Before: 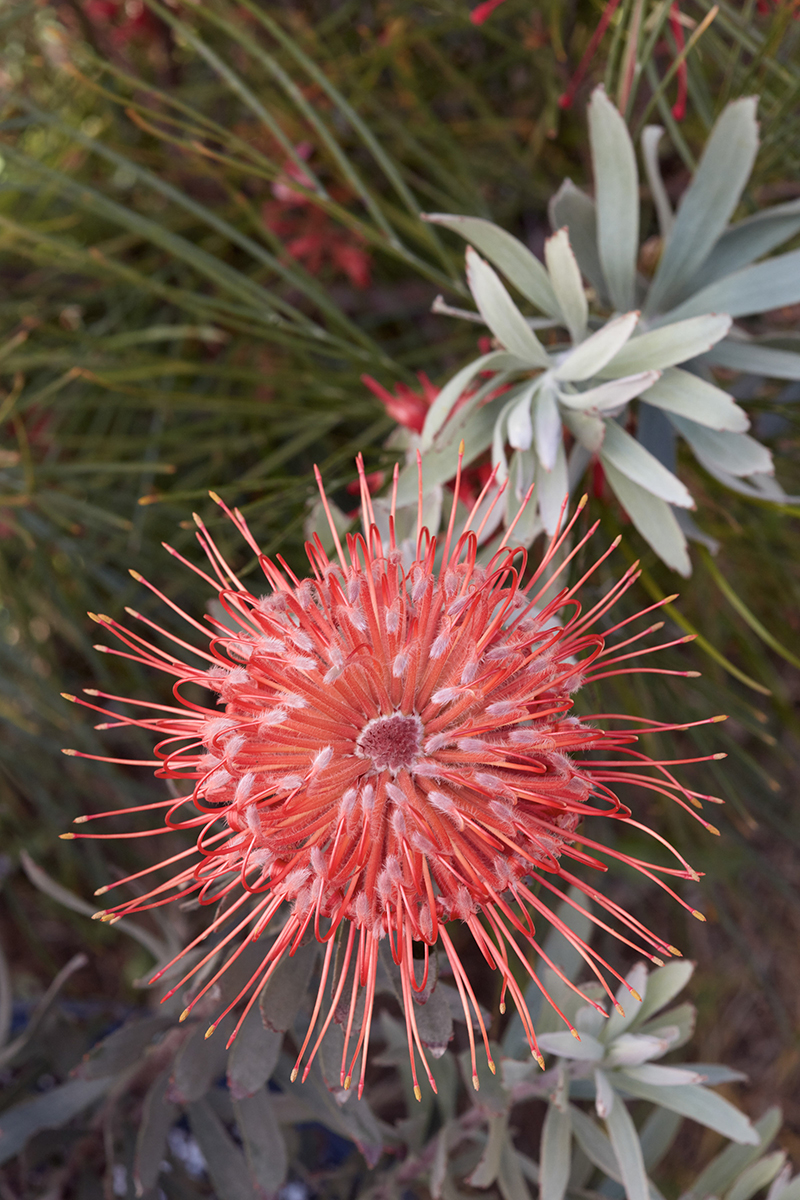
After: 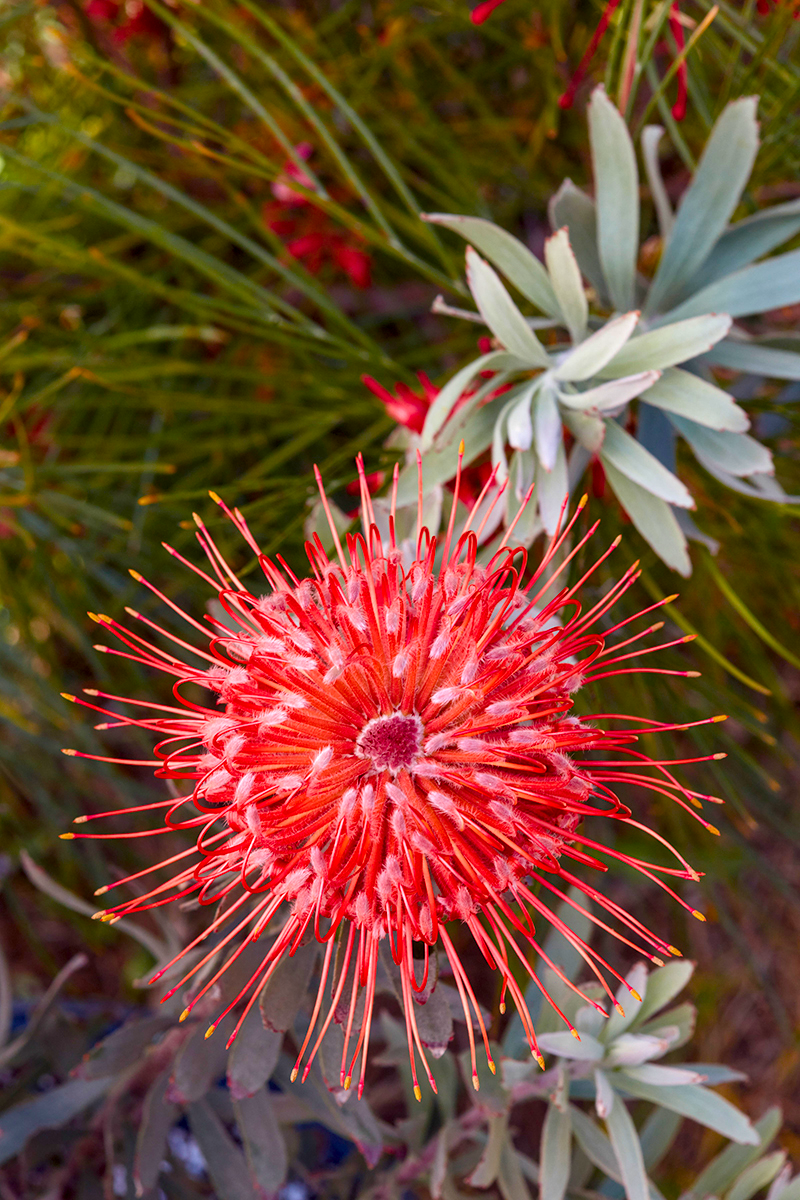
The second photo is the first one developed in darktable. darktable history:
color balance rgb: perceptual saturation grading › global saturation 20%, perceptual saturation grading › highlights -25%, perceptual saturation grading › shadows 25%, global vibrance 50%
local contrast: on, module defaults
